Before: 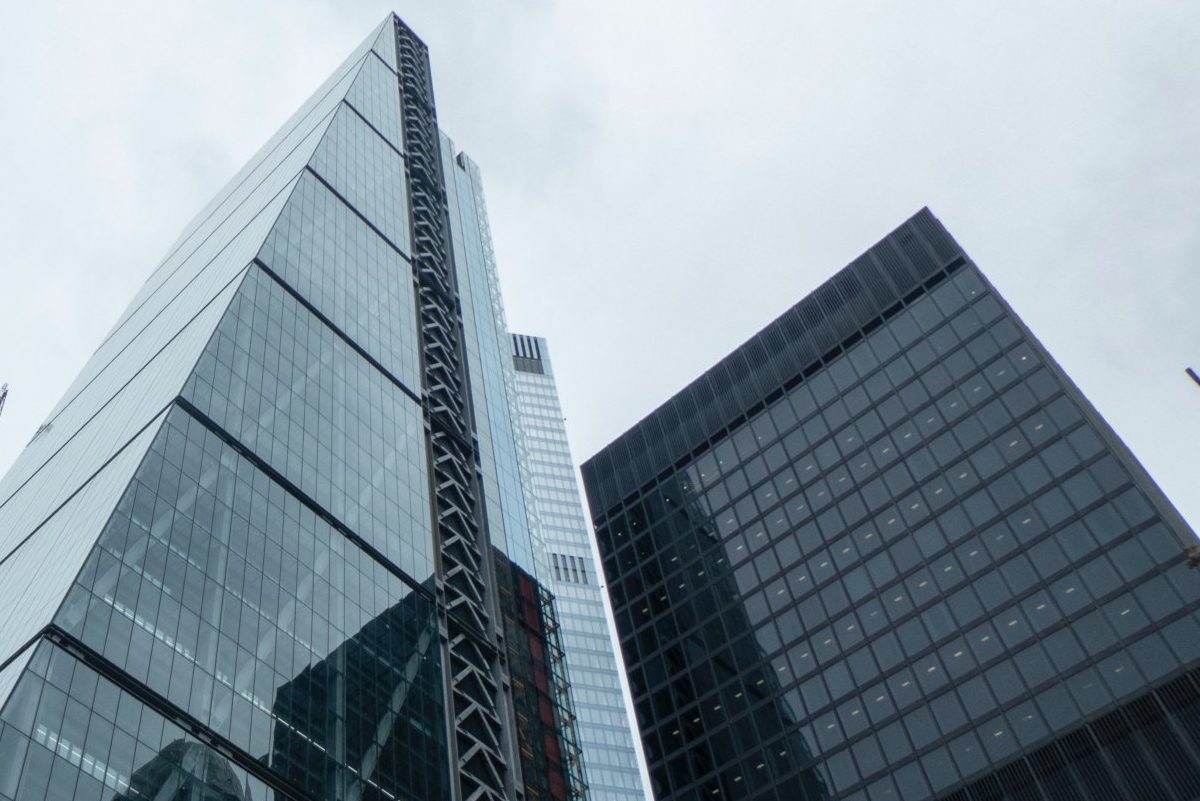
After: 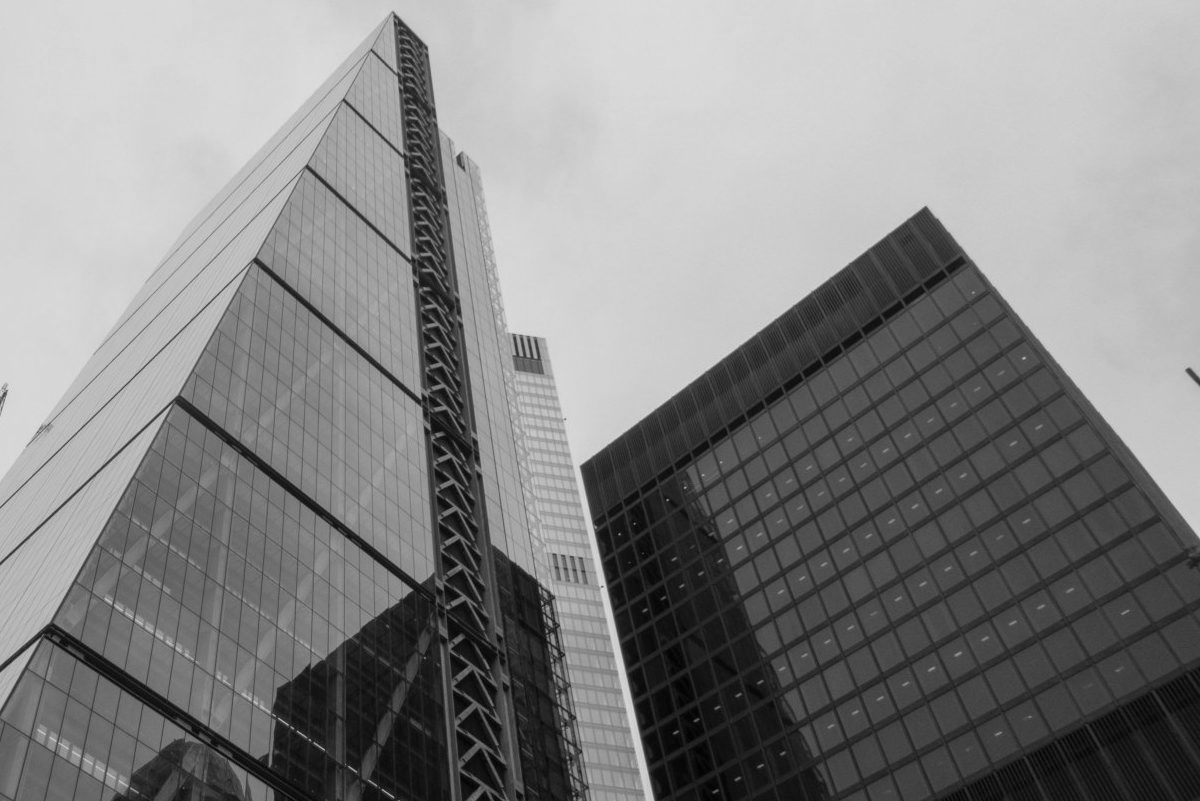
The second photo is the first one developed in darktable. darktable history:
monochrome: a 26.22, b 42.67, size 0.8
levels: levels [0, 0.499, 1]
color zones: curves: ch1 [(0, 0.638) (0.193, 0.442) (0.286, 0.15) (0.429, 0.14) (0.571, 0.142) (0.714, 0.154) (0.857, 0.175) (1, 0.638)]
